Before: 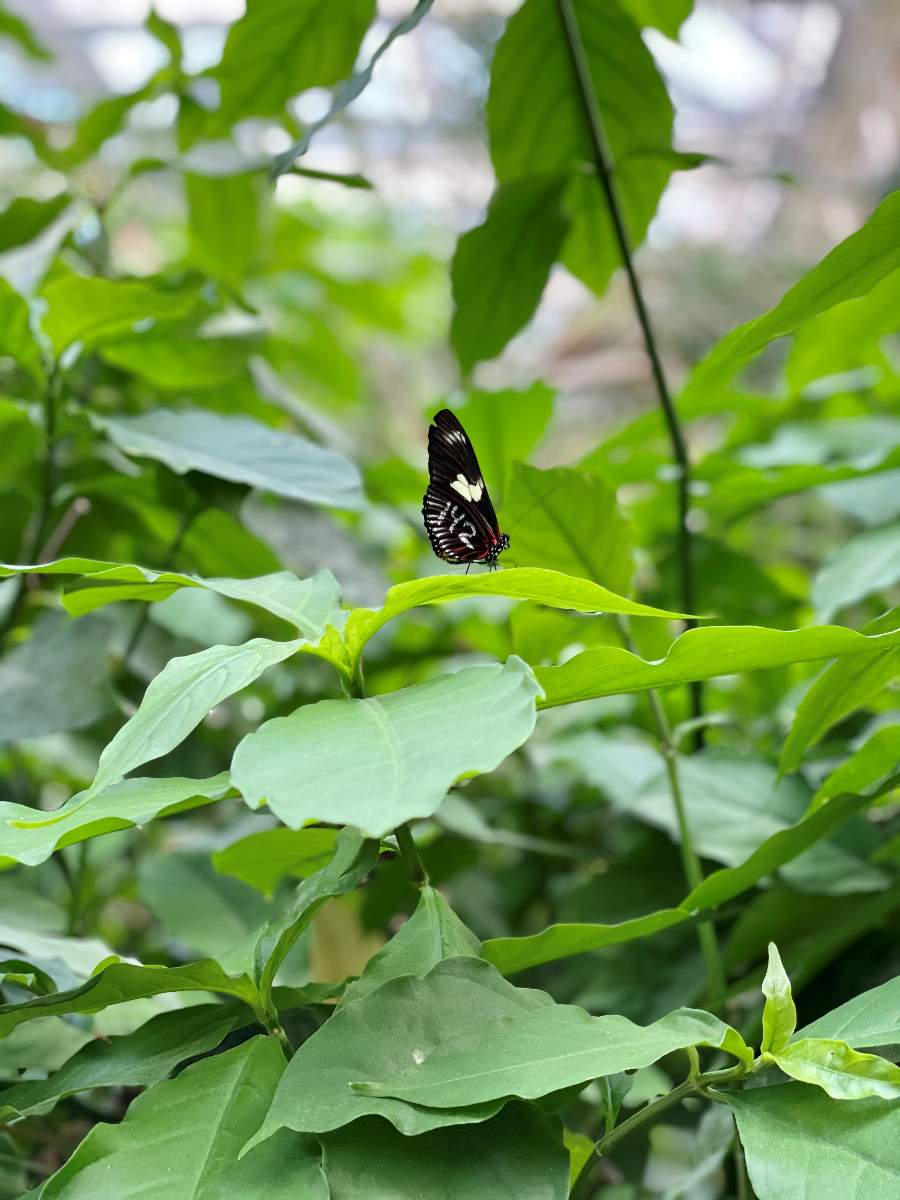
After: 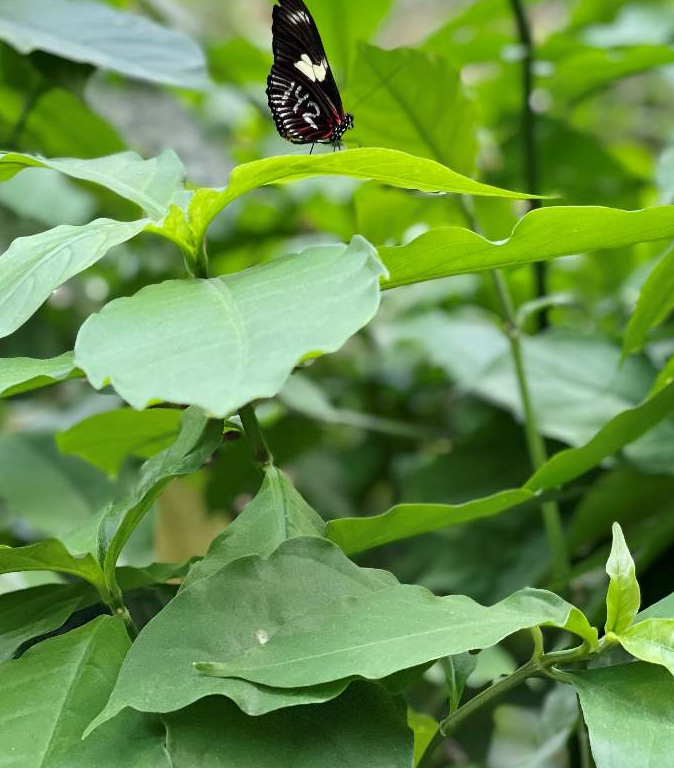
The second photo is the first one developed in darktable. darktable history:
crop and rotate: left 17.387%, top 35.081%, right 7.625%, bottom 0.916%
